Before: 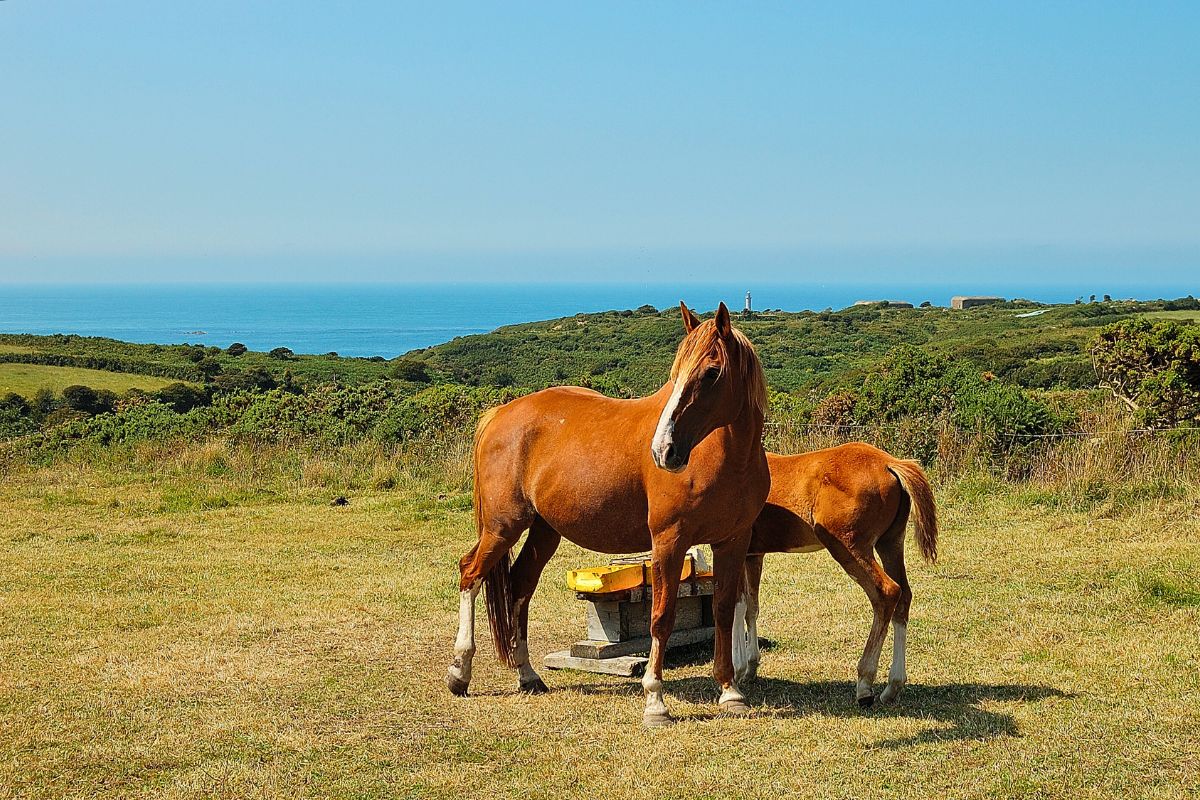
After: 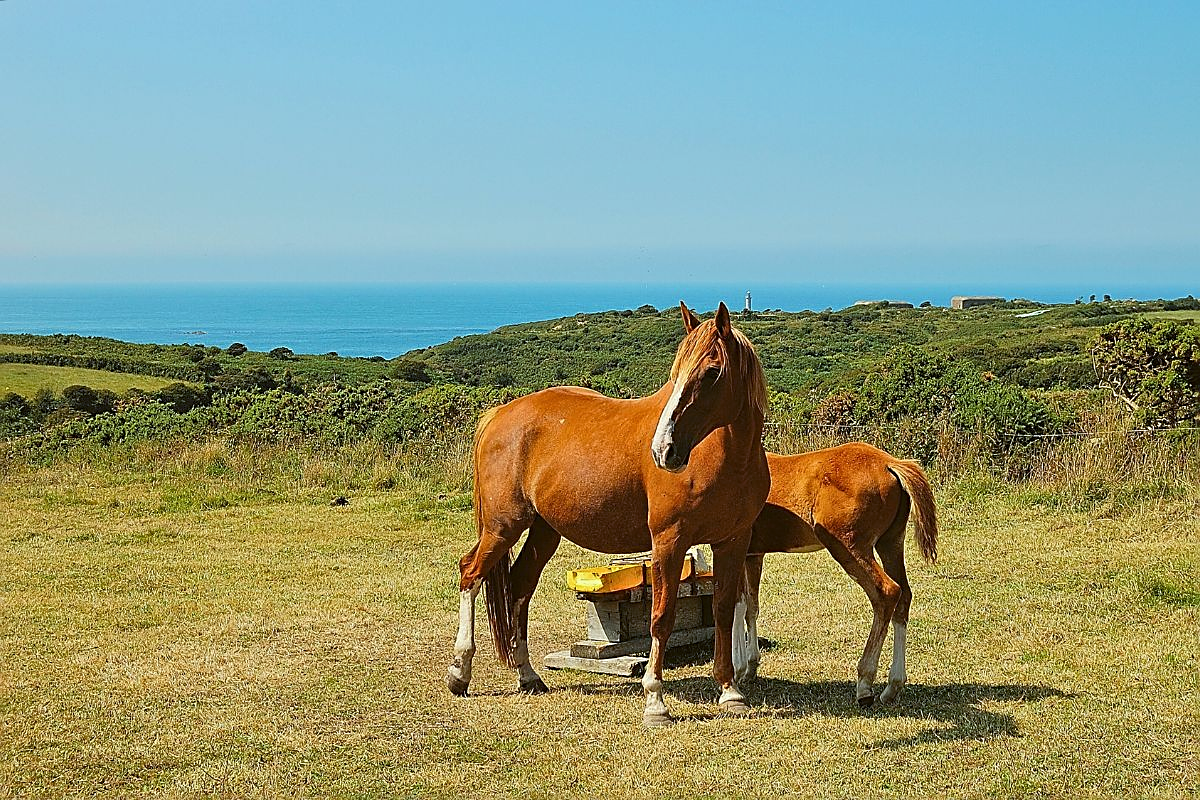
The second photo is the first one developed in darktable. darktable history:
sharpen: on, module defaults
color balance: lift [1.004, 1.002, 1.002, 0.998], gamma [1, 1.007, 1.002, 0.993], gain [1, 0.977, 1.013, 1.023], contrast -3.64%
